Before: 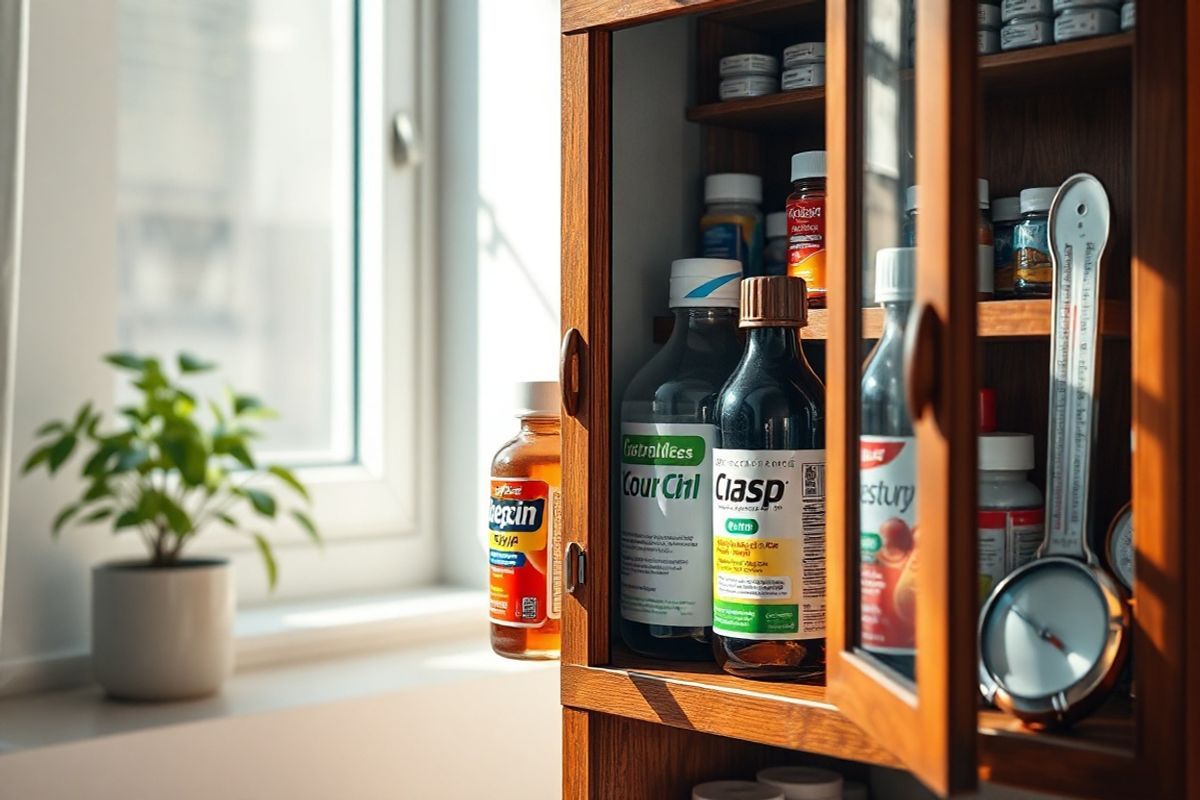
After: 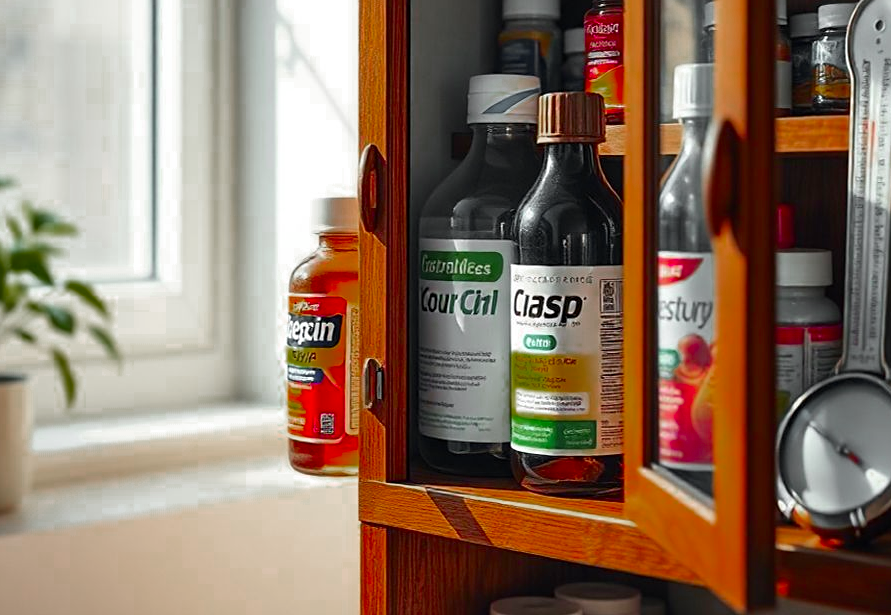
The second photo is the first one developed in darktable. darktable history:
sharpen: amount 0.211
color zones: curves: ch0 [(0, 0.48) (0.209, 0.398) (0.305, 0.332) (0.429, 0.493) (0.571, 0.5) (0.714, 0.5) (0.857, 0.5) (1, 0.48)]; ch1 [(0, 0.633) (0.143, 0.586) (0.286, 0.489) (0.429, 0.448) (0.571, 0.31) (0.714, 0.335) (0.857, 0.492) (1, 0.633)]; ch2 [(0, 0.448) (0.143, 0.498) (0.286, 0.5) (0.429, 0.5) (0.571, 0.5) (0.714, 0.5) (0.857, 0.5) (1, 0.448)], mix 100.94%
crop: left 16.859%, top 23.003%, right 8.839%
